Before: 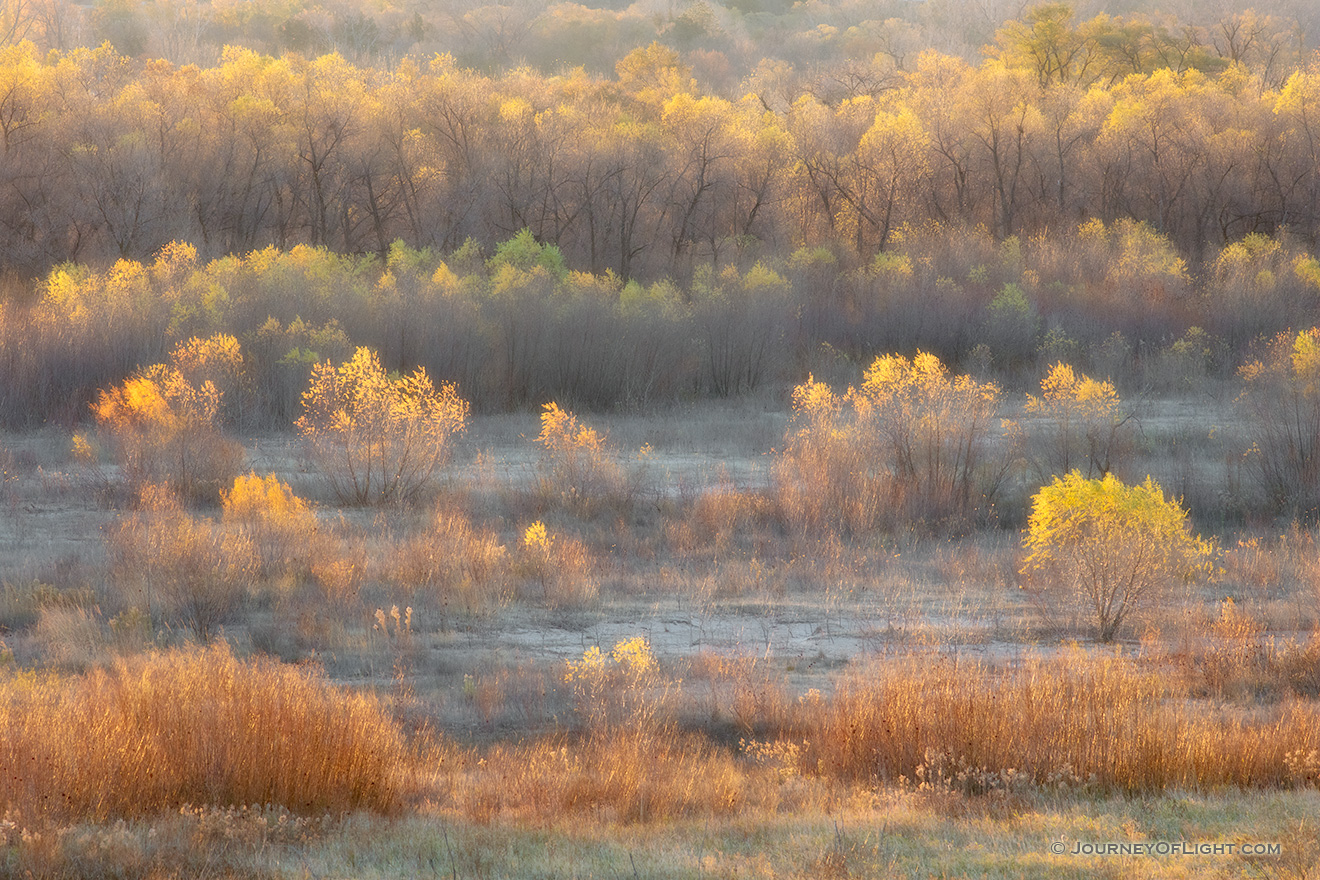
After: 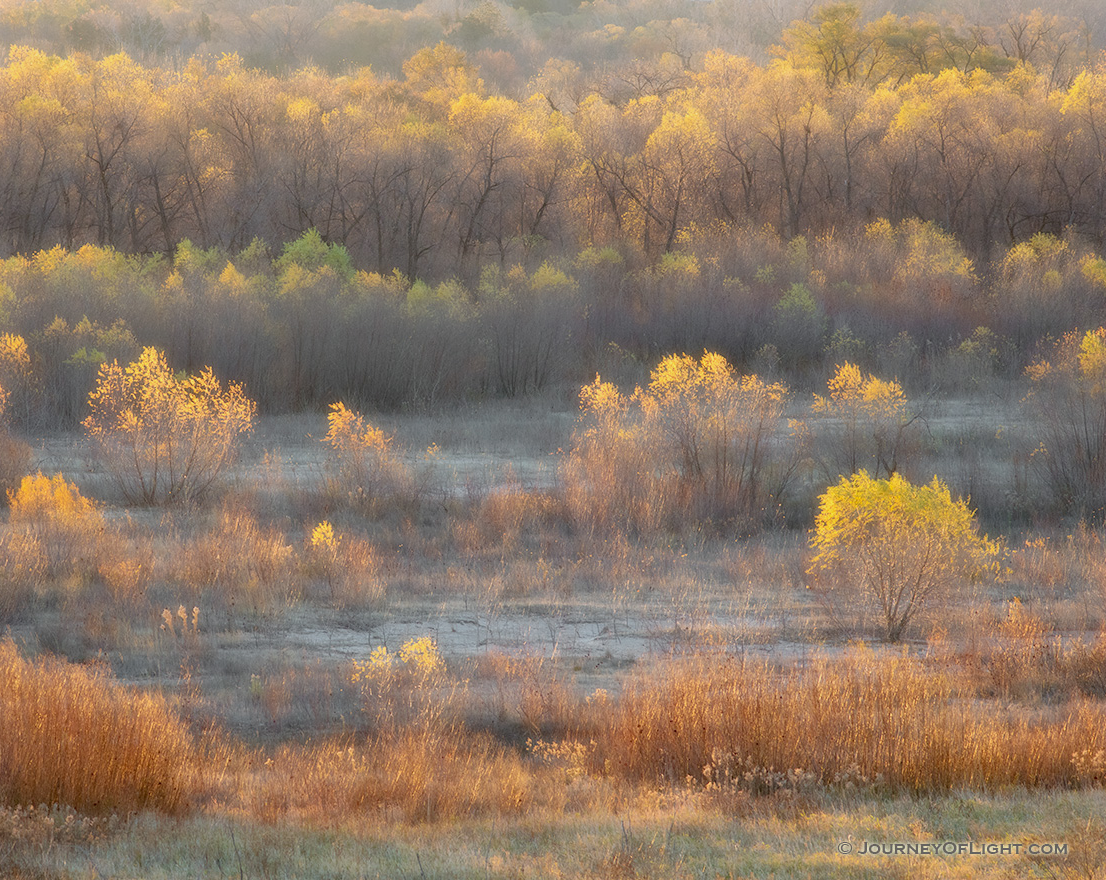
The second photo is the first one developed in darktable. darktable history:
exposure: exposure -0.157 EV, compensate highlight preservation false
crop: left 16.145%
